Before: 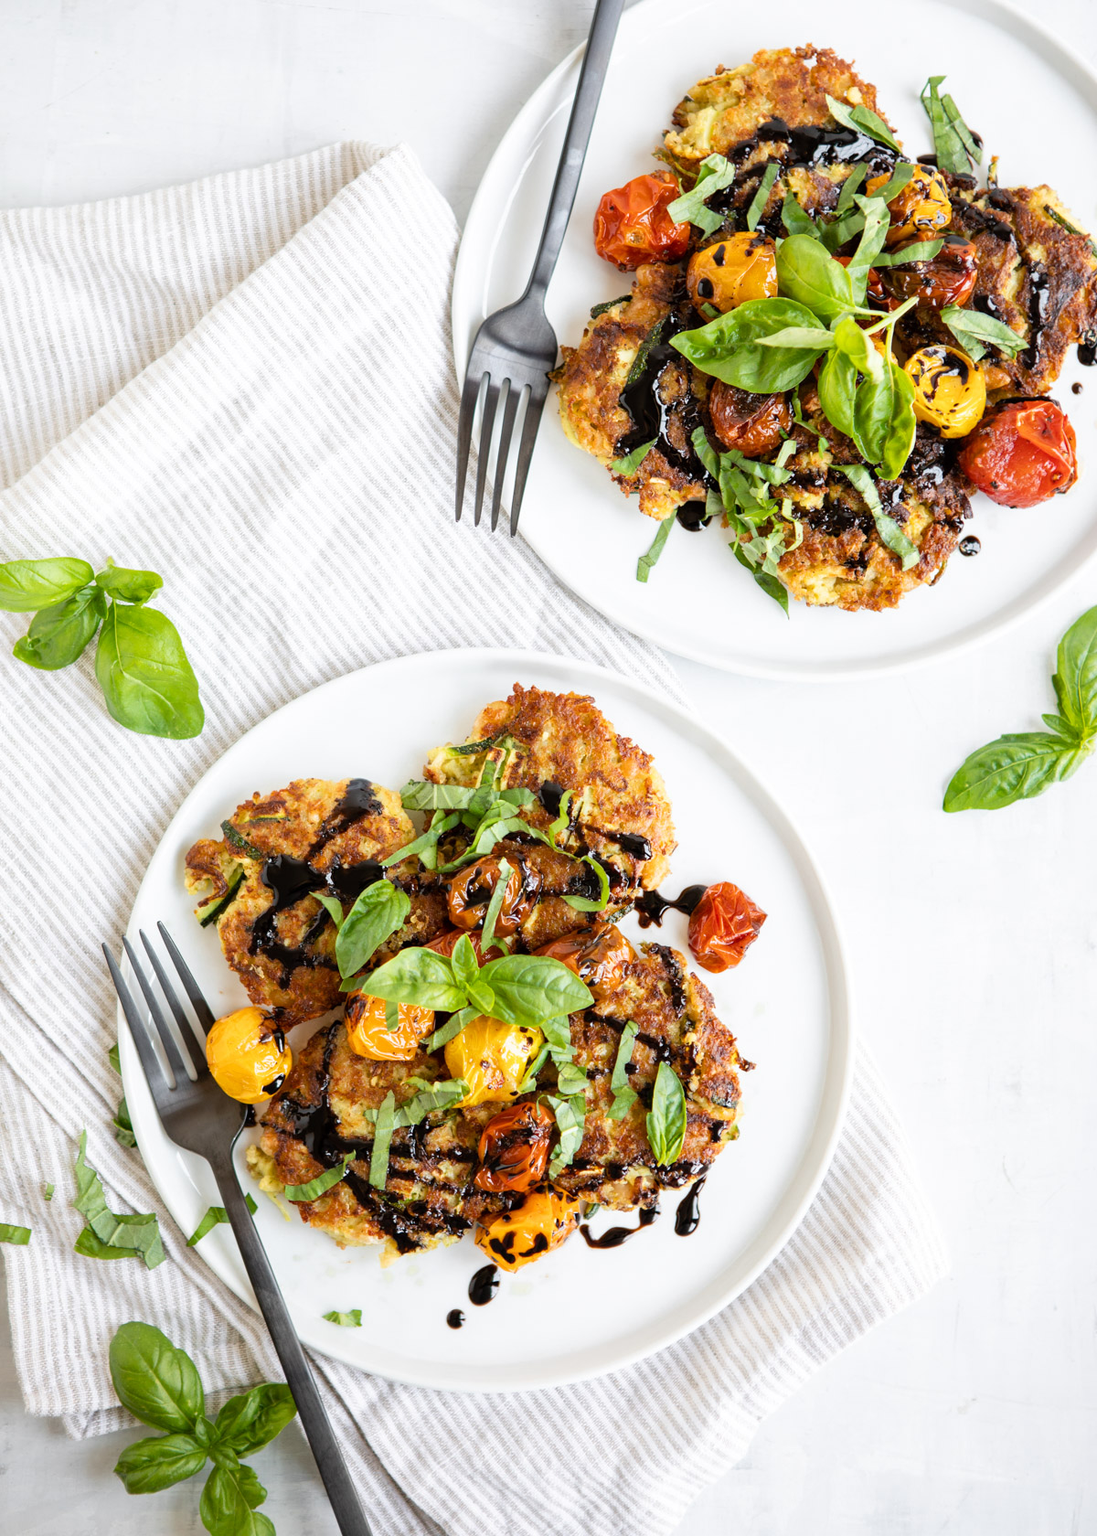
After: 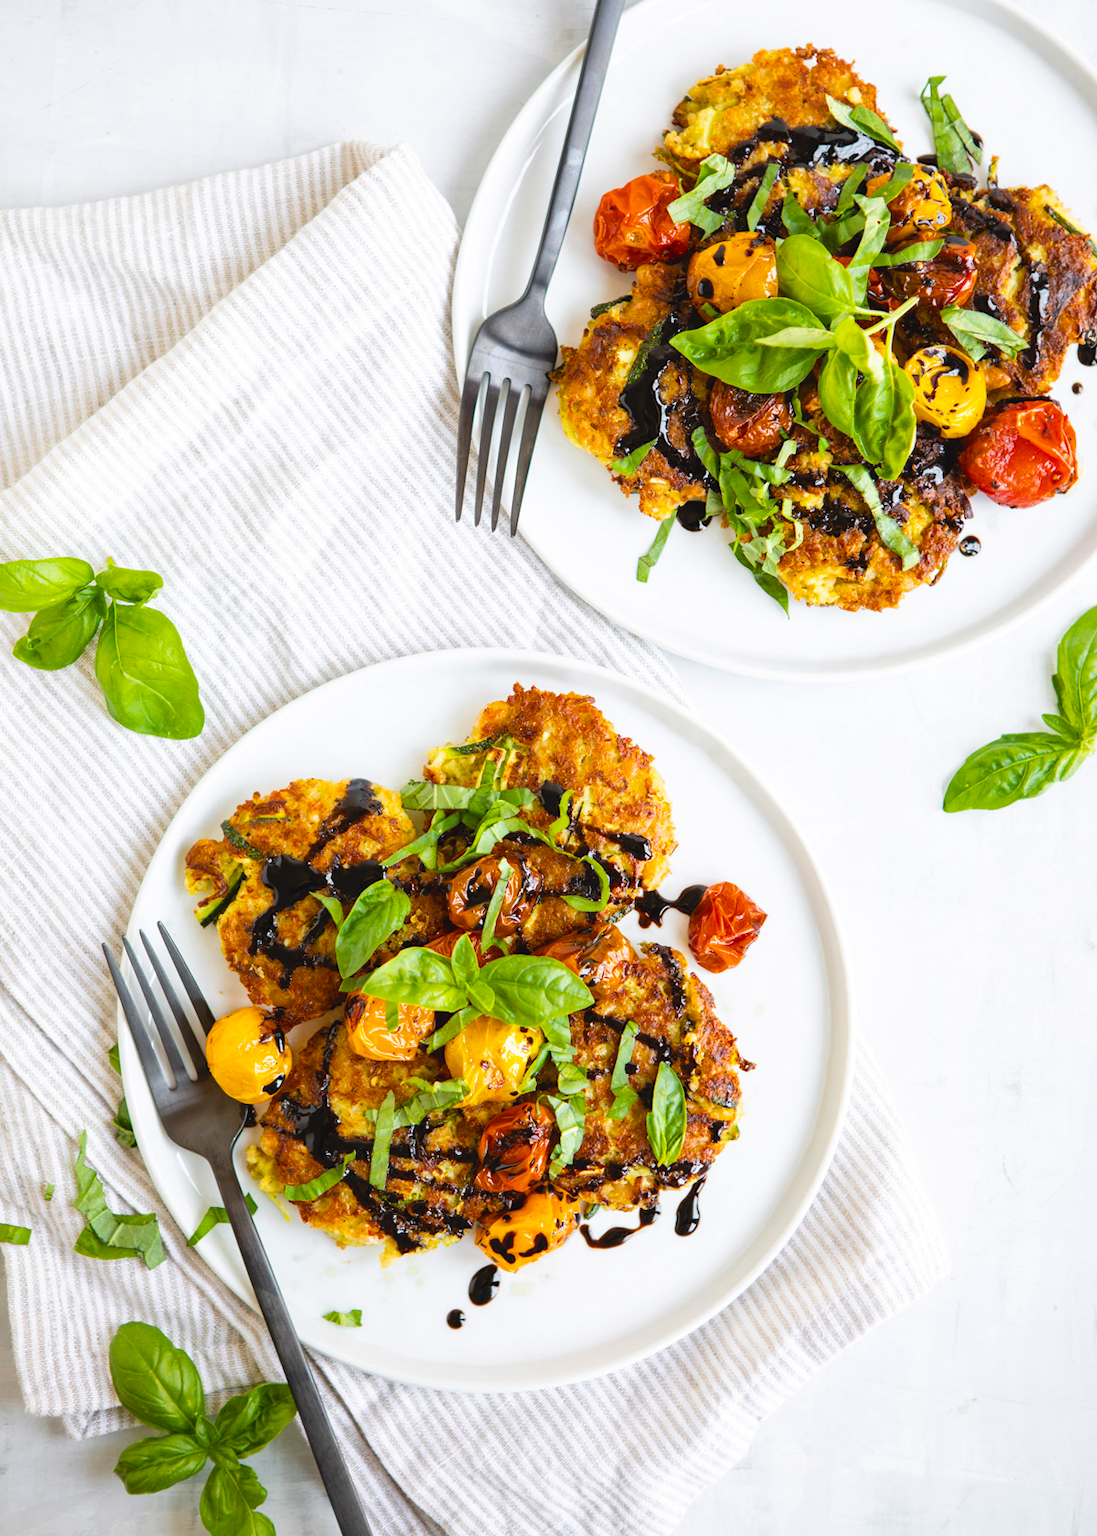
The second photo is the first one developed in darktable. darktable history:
color balance rgb: global offset › luminance 0.474%, perceptual saturation grading › global saturation 31.24%, global vibrance 20%
